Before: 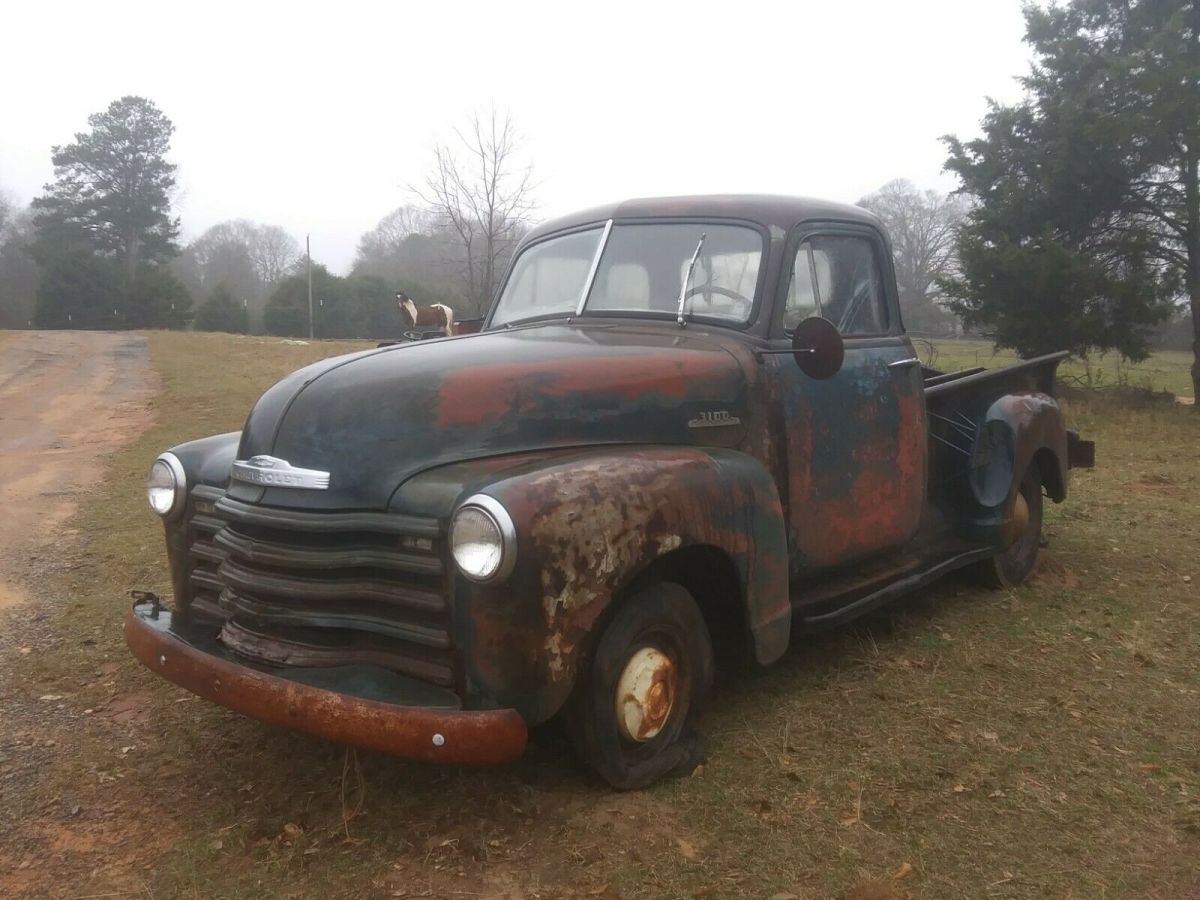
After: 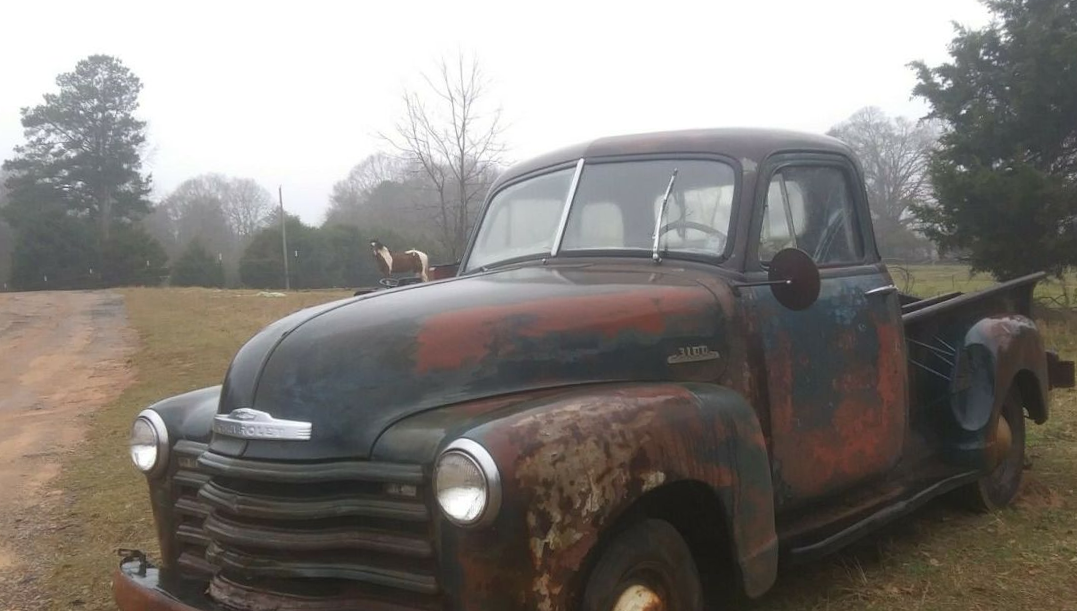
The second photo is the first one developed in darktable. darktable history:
crop: left 3.015%, top 8.969%, right 9.647%, bottom 26.457%
rotate and perspective: rotation -2.29°, automatic cropping off
